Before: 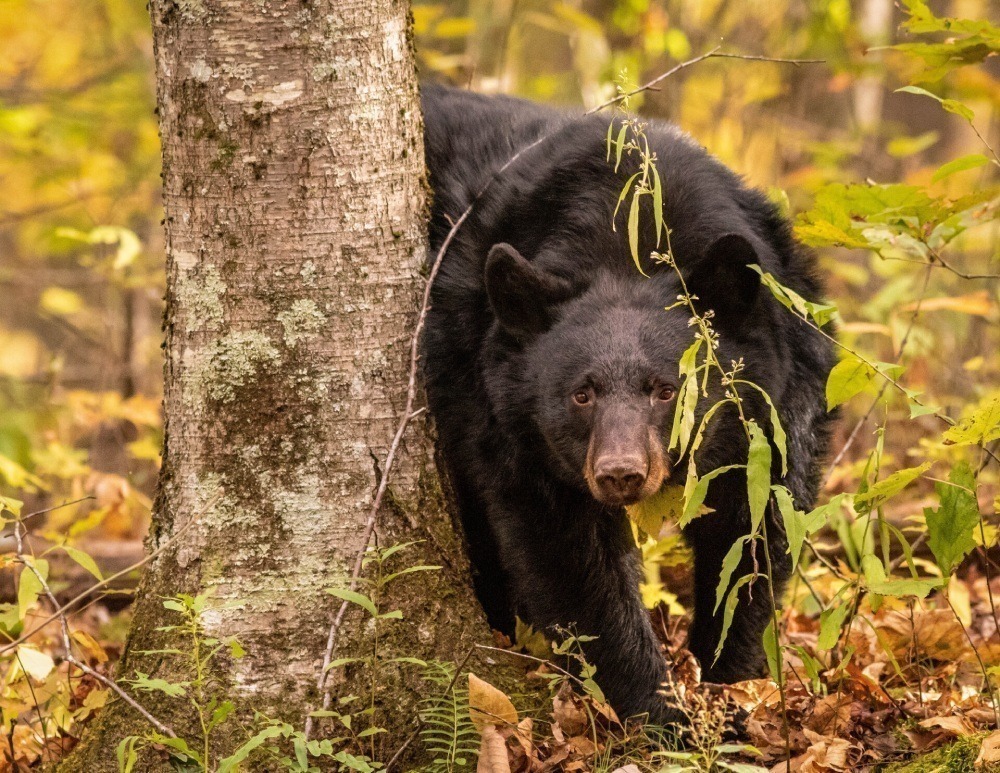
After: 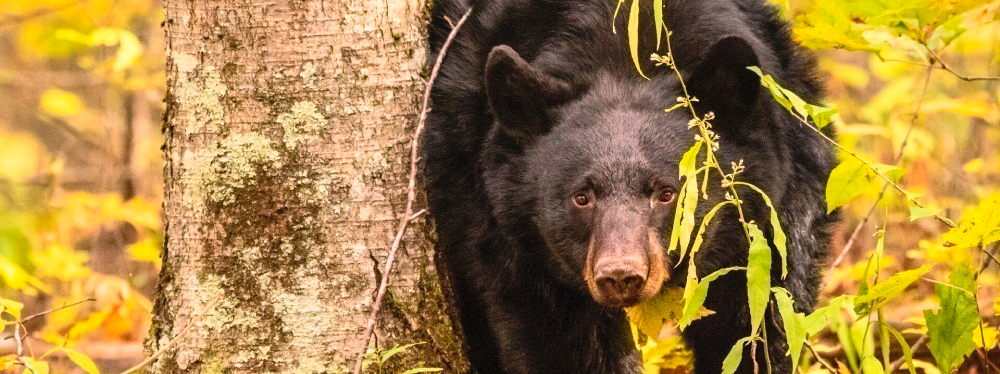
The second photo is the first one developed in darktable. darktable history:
contrast brightness saturation: contrast 0.242, brightness 0.243, saturation 0.388
crop and rotate: top 25.855%, bottom 25.633%
